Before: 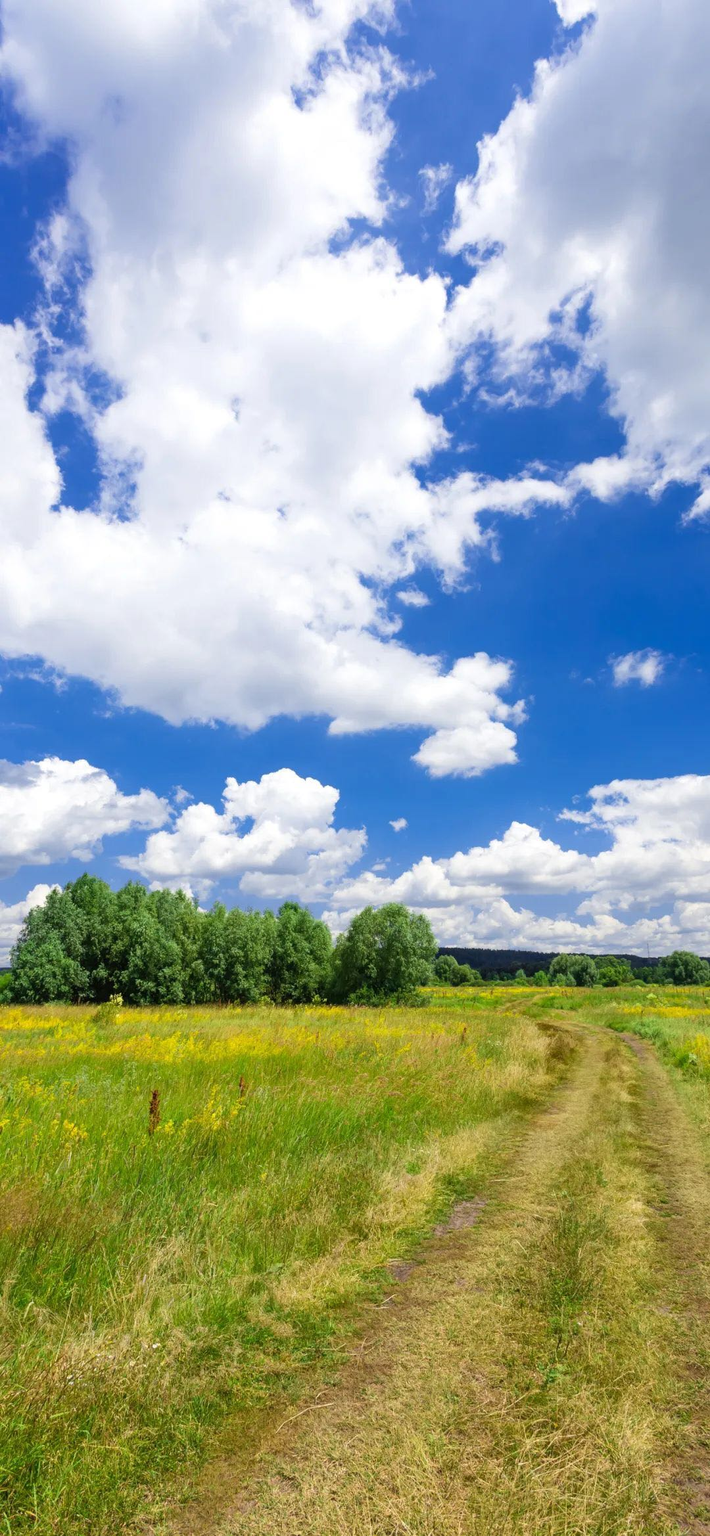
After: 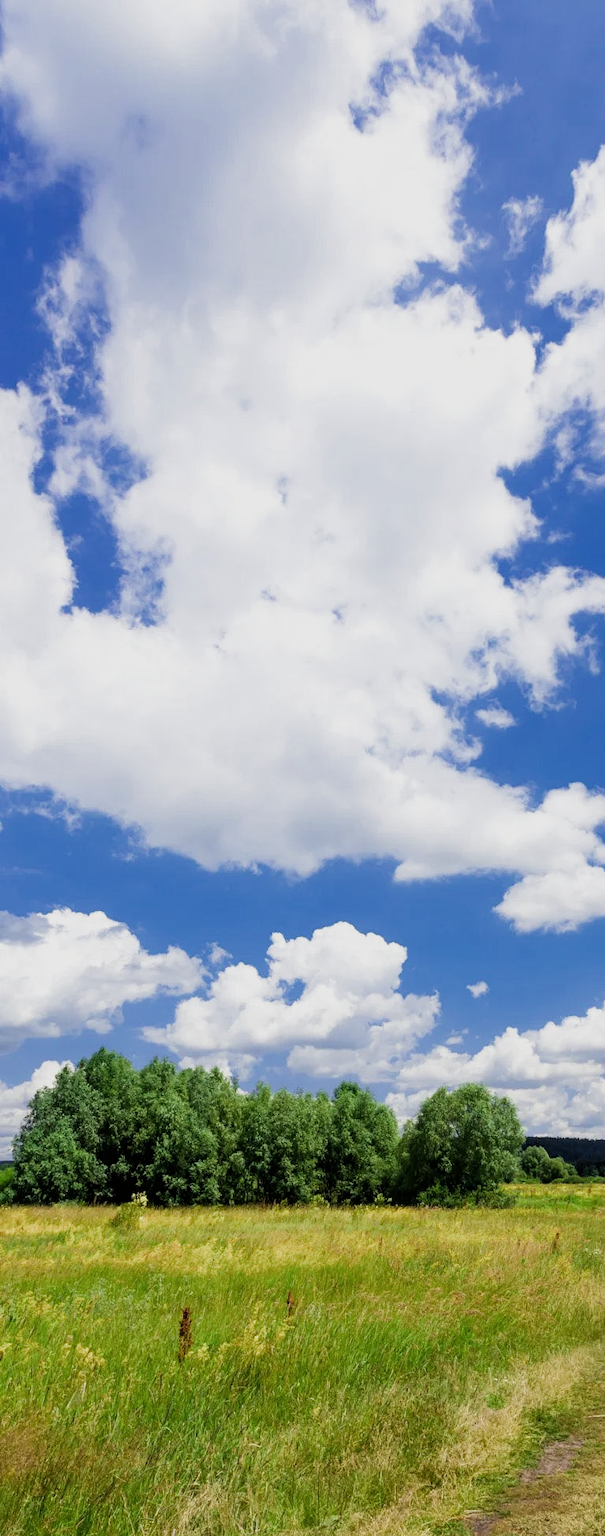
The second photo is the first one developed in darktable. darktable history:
crop: right 28.885%, bottom 16.626%
filmic rgb: middle gray luminance 21.73%, black relative exposure -14 EV, white relative exposure 2.96 EV, threshold 6 EV, target black luminance 0%, hardness 8.81, latitude 59.69%, contrast 1.208, highlights saturation mix 5%, shadows ↔ highlights balance 41.6%, add noise in highlights 0, color science v3 (2019), use custom middle-gray values true, iterations of high-quality reconstruction 0, contrast in highlights soft, enable highlight reconstruction true
